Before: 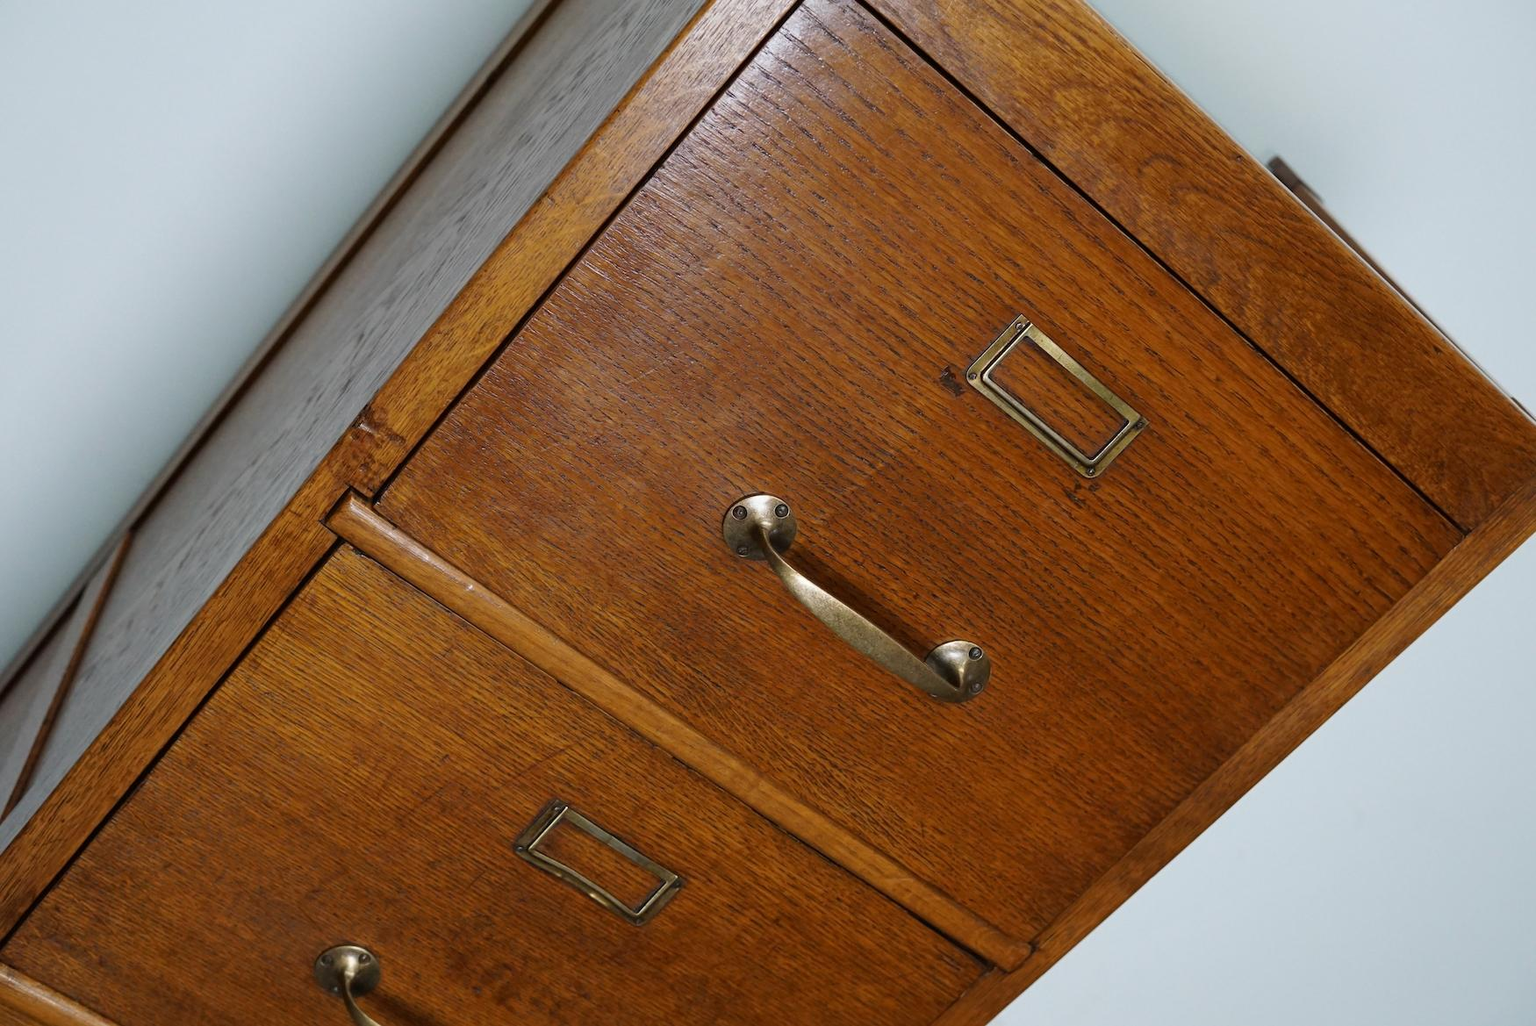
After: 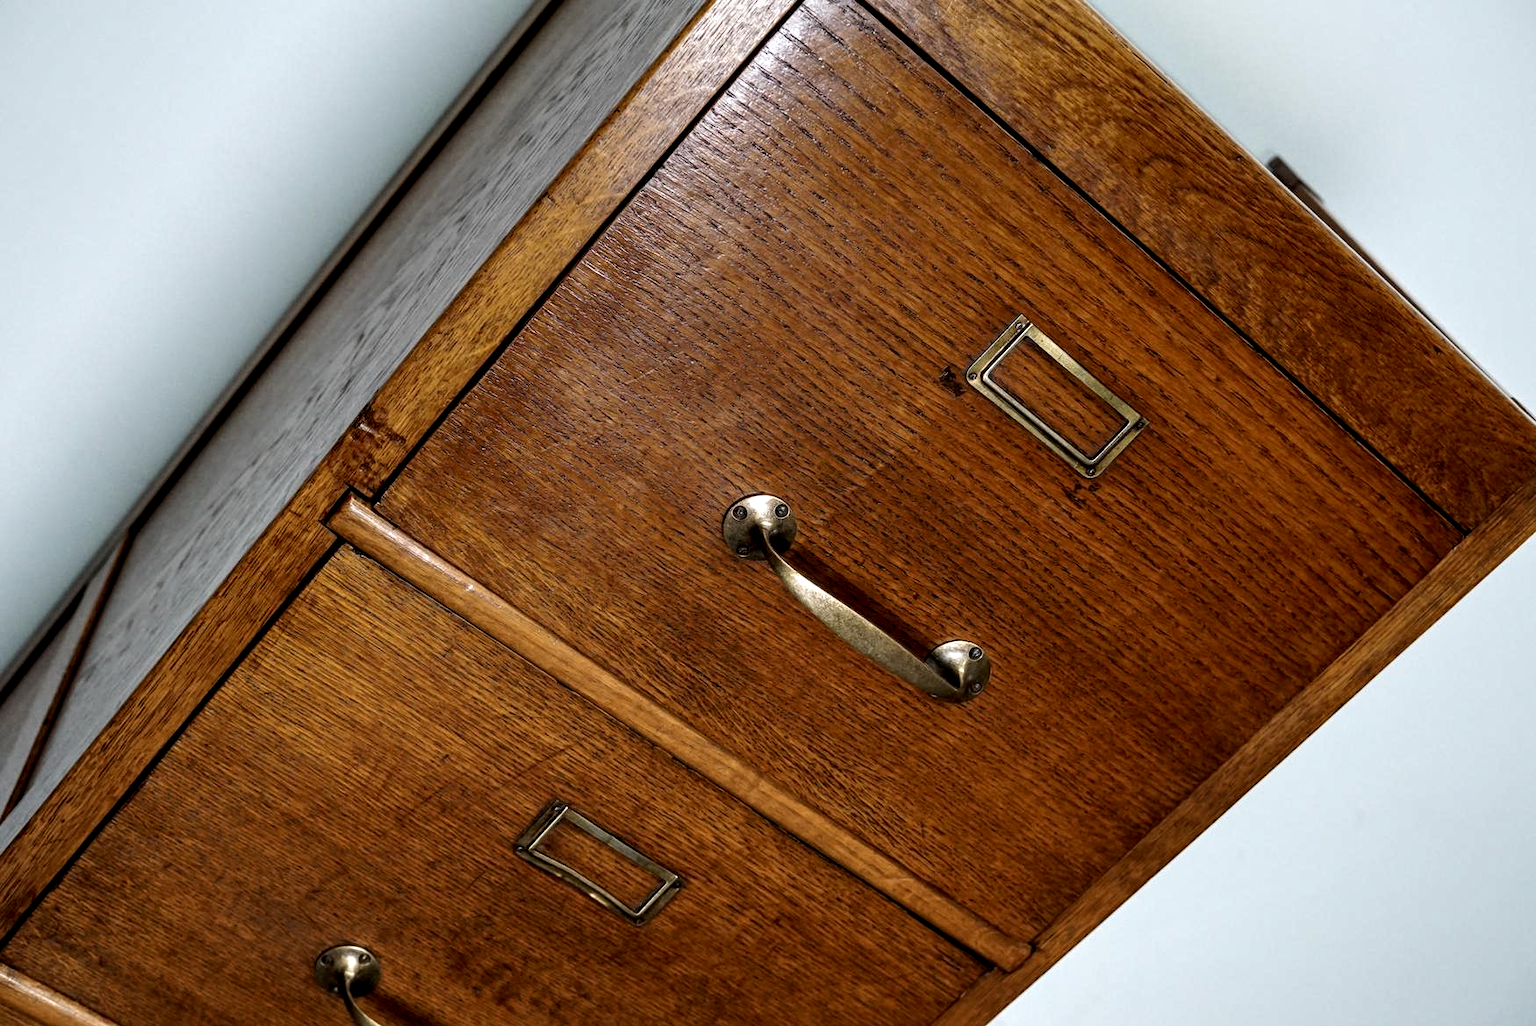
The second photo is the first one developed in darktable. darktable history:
local contrast: highlights 80%, shadows 57%, detail 175%, midtone range 0.596
